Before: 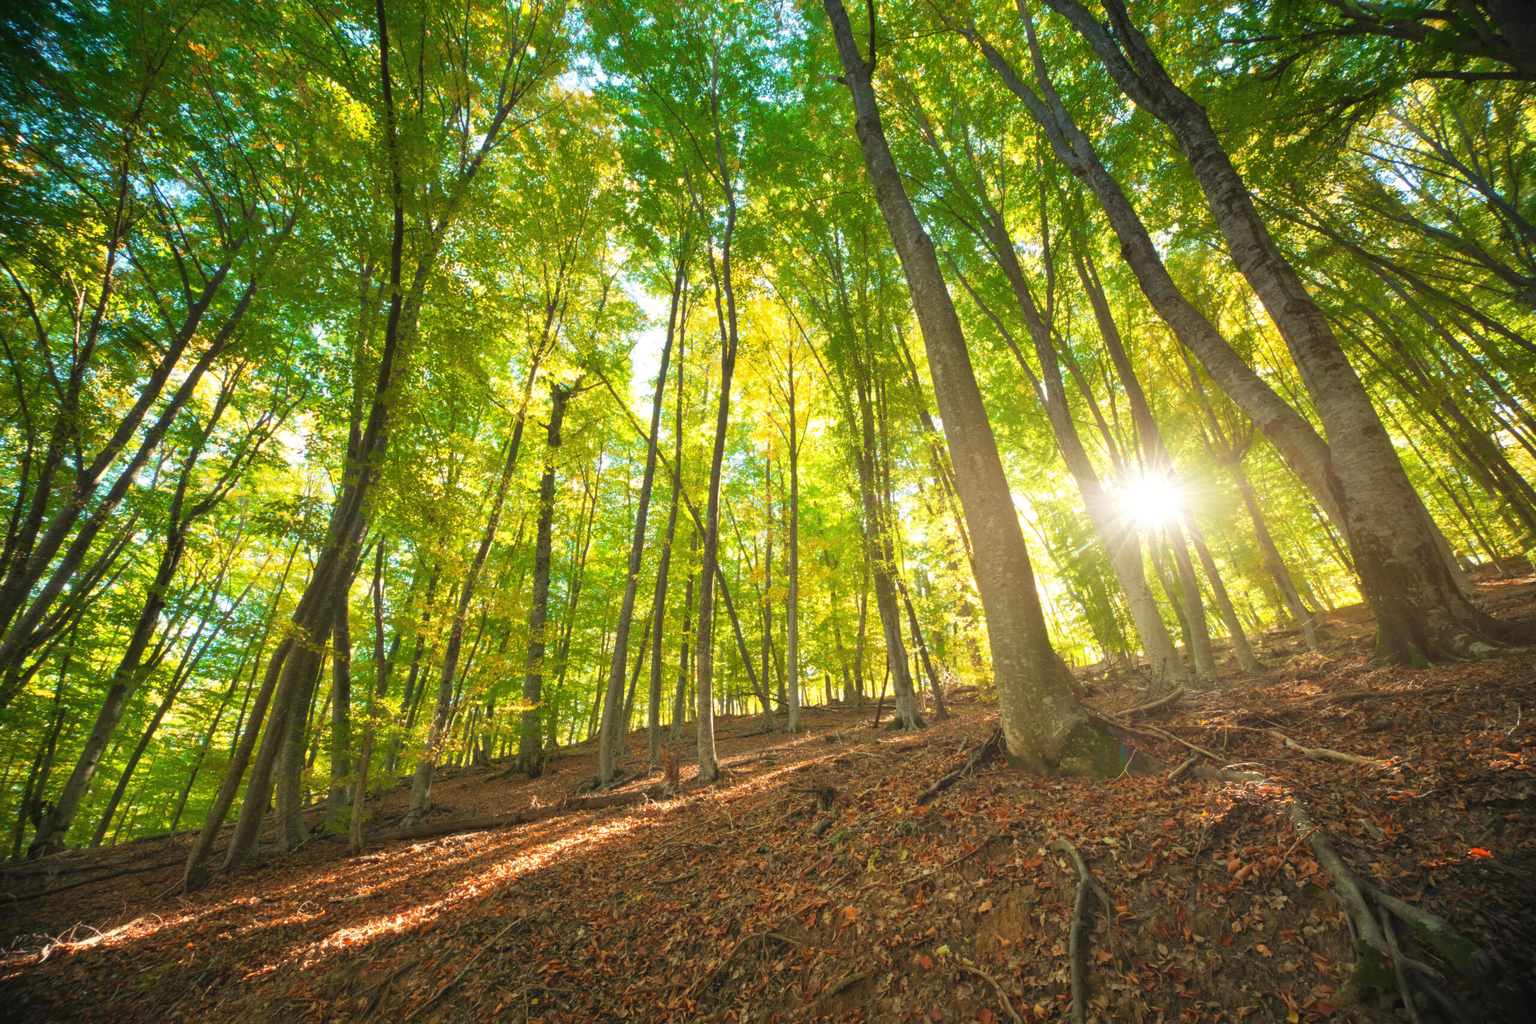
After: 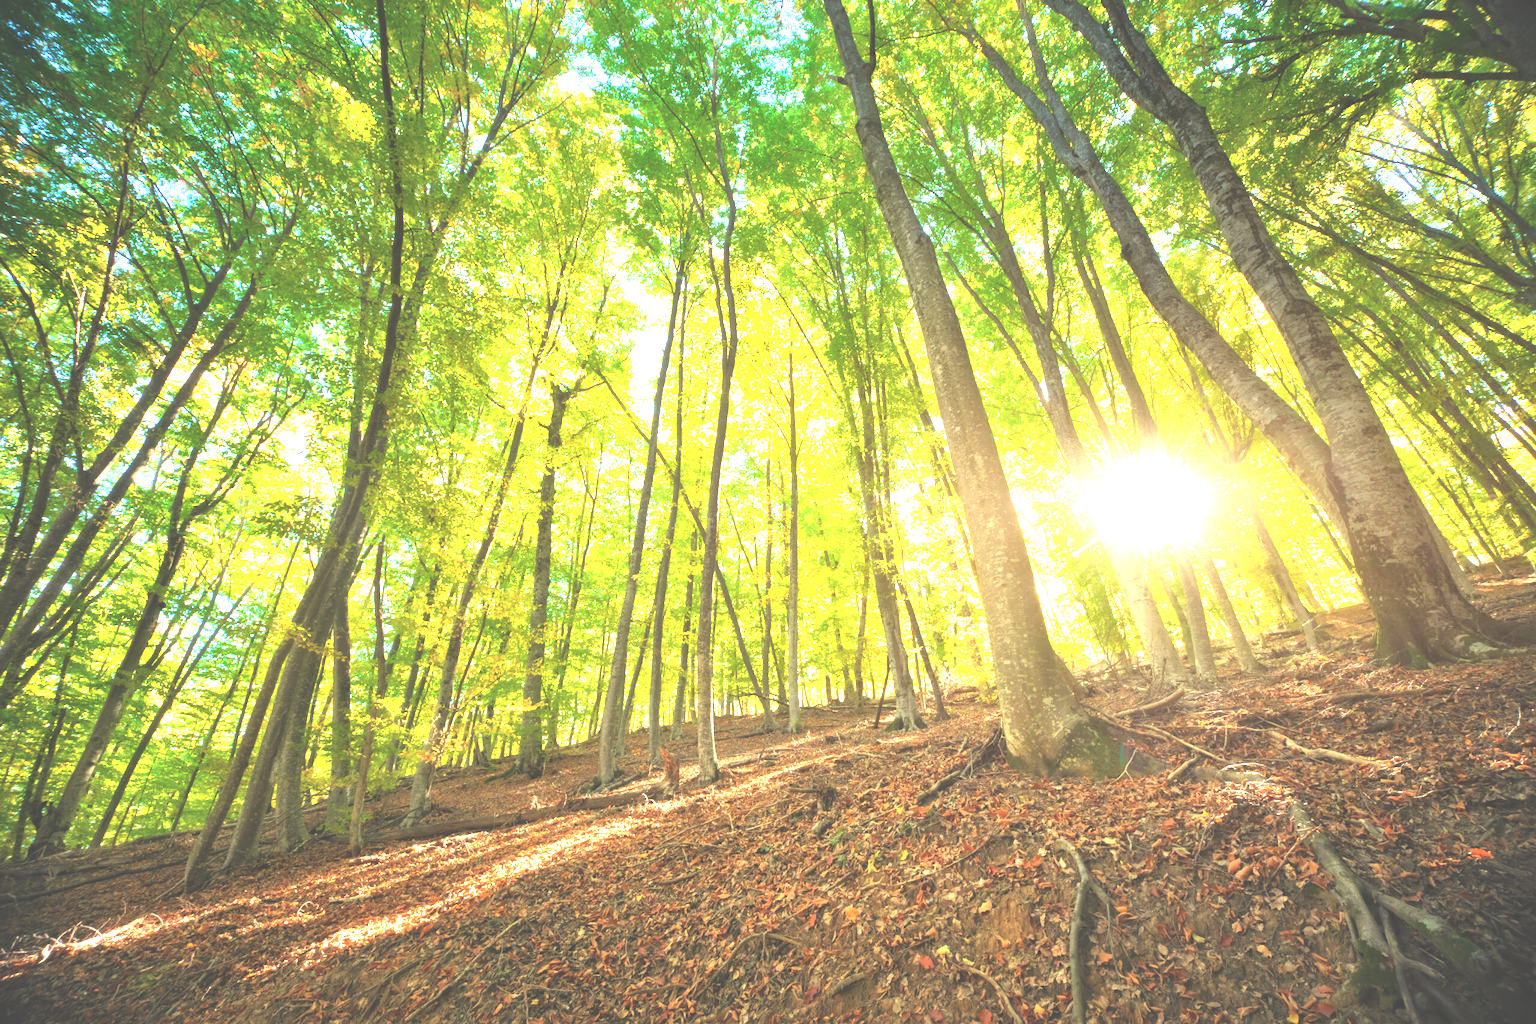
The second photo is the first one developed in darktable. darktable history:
exposure: black level correction -0.023, exposure 1.397 EV, compensate highlight preservation false
local contrast: mode bilateral grid, contrast 20, coarseness 50, detail 120%, midtone range 0.2
